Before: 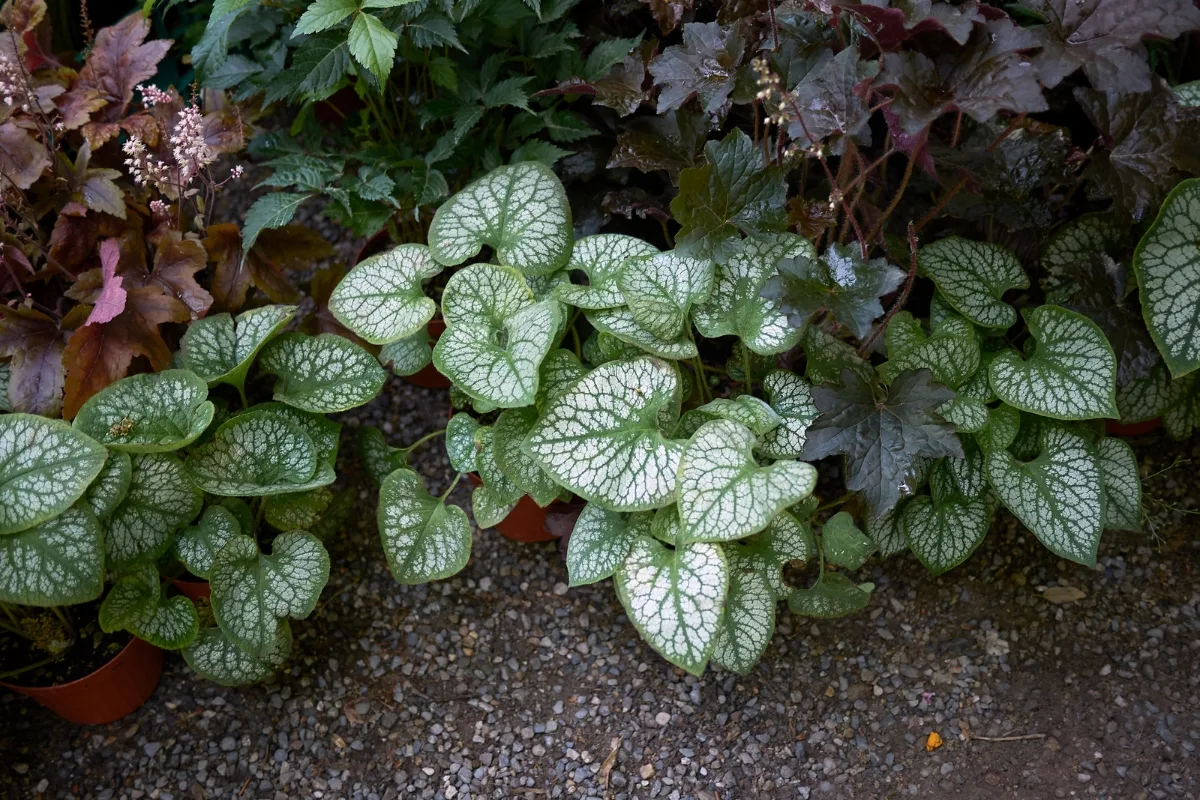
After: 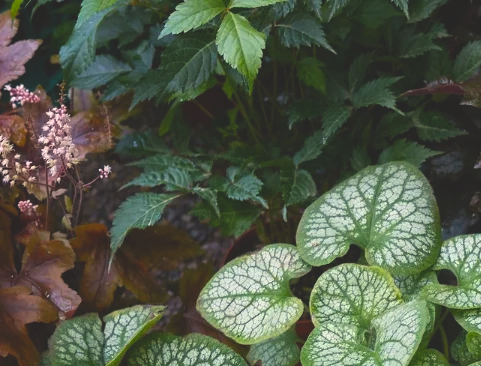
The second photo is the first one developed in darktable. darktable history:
crop and rotate: left 11.049%, top 0.063%, right 48.849%, bottom 54.185%
color balance rgb: shadows lift › luminance 0.94%, shadows lift › chroma 0.304%, shadows lift › hue 18.44°, highlights gain › chroma 2.238%, highlights gain › hue 75.4°, global offset › luminance 1.983%, perceptual saturation grading › global saturation 25.838%, global vibrance 20%
